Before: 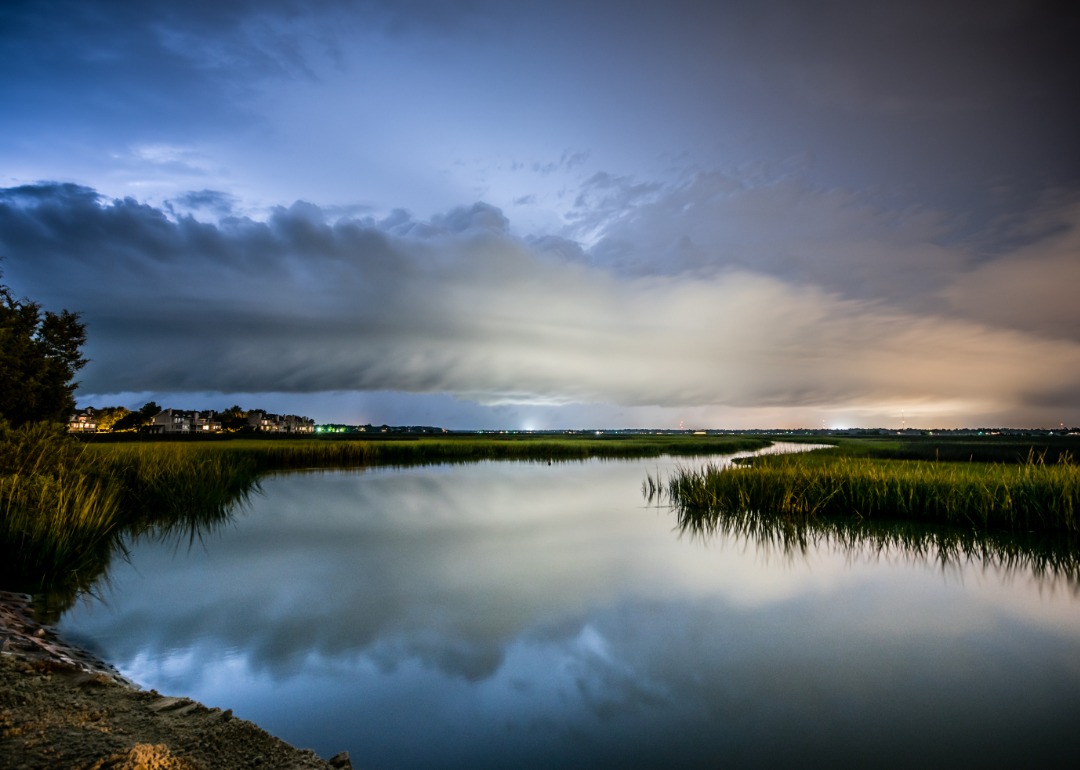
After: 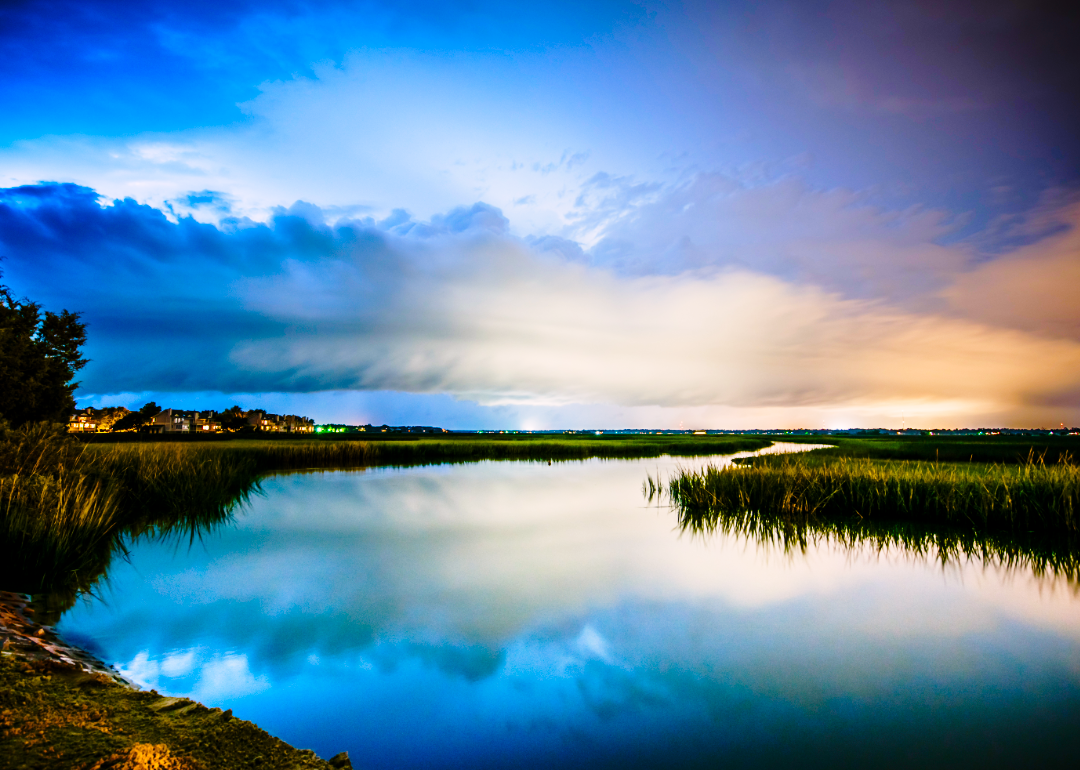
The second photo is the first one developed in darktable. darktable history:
color correction: highlights a* 3.22, highlights b* 1.93, saturation 1.19
color balance rgb: perceptual saturation grading › global saturation 24.74%, perceptual saturation grading › highlights -51.22%, perceptual saturation grading › mid-tones 19.16%, perceptual saturation grading › shadows 60.98%, global vibrance 50%
base curve: curves: ch0 [(0, 0) (0.028, 0.03) (0.121, 0.232) (0.46, 0.748) (0.859, 0.968) (1, 1)], preserve colors none
